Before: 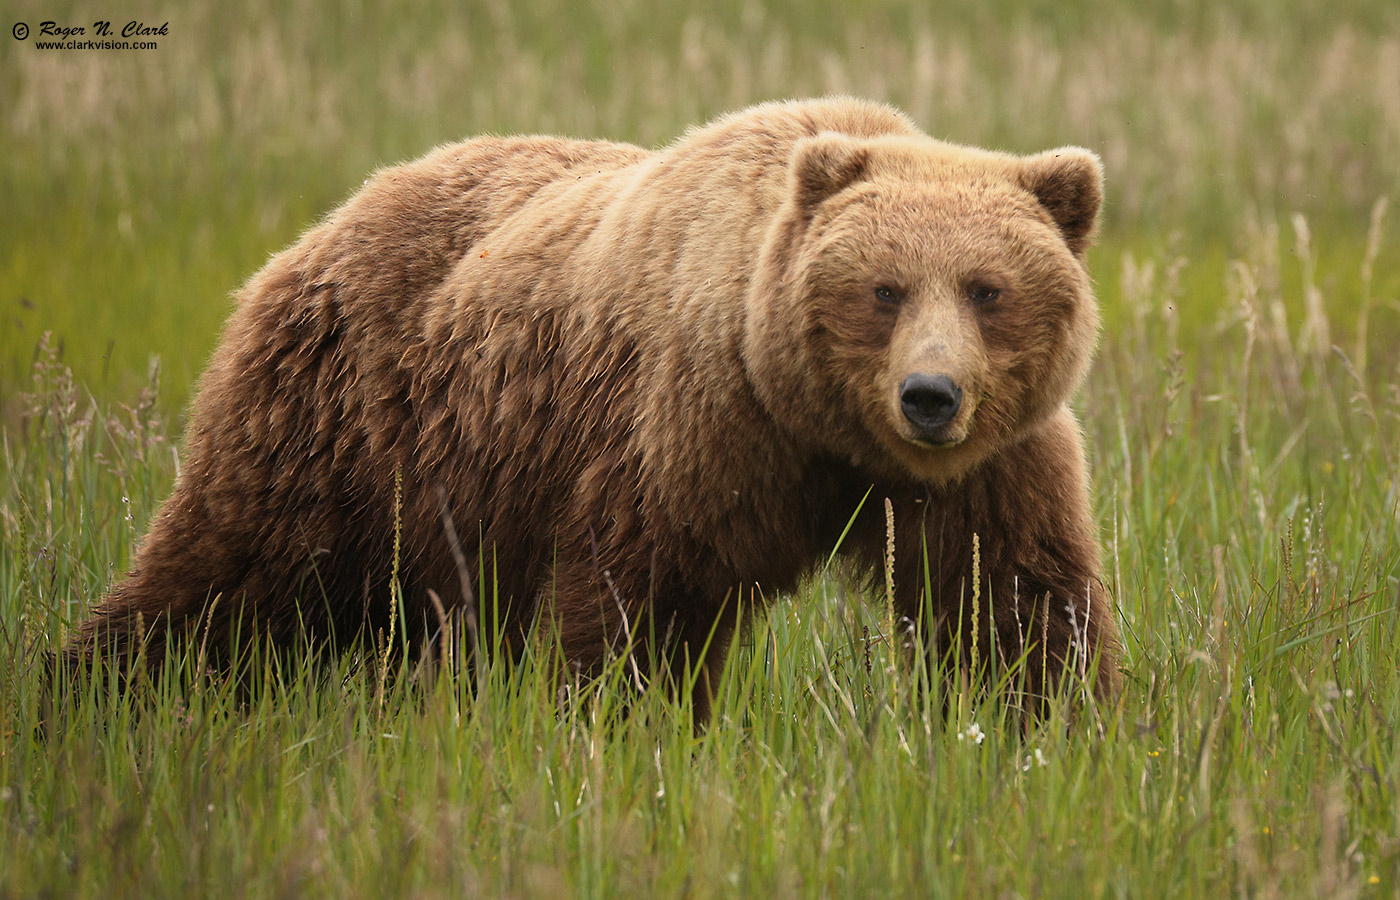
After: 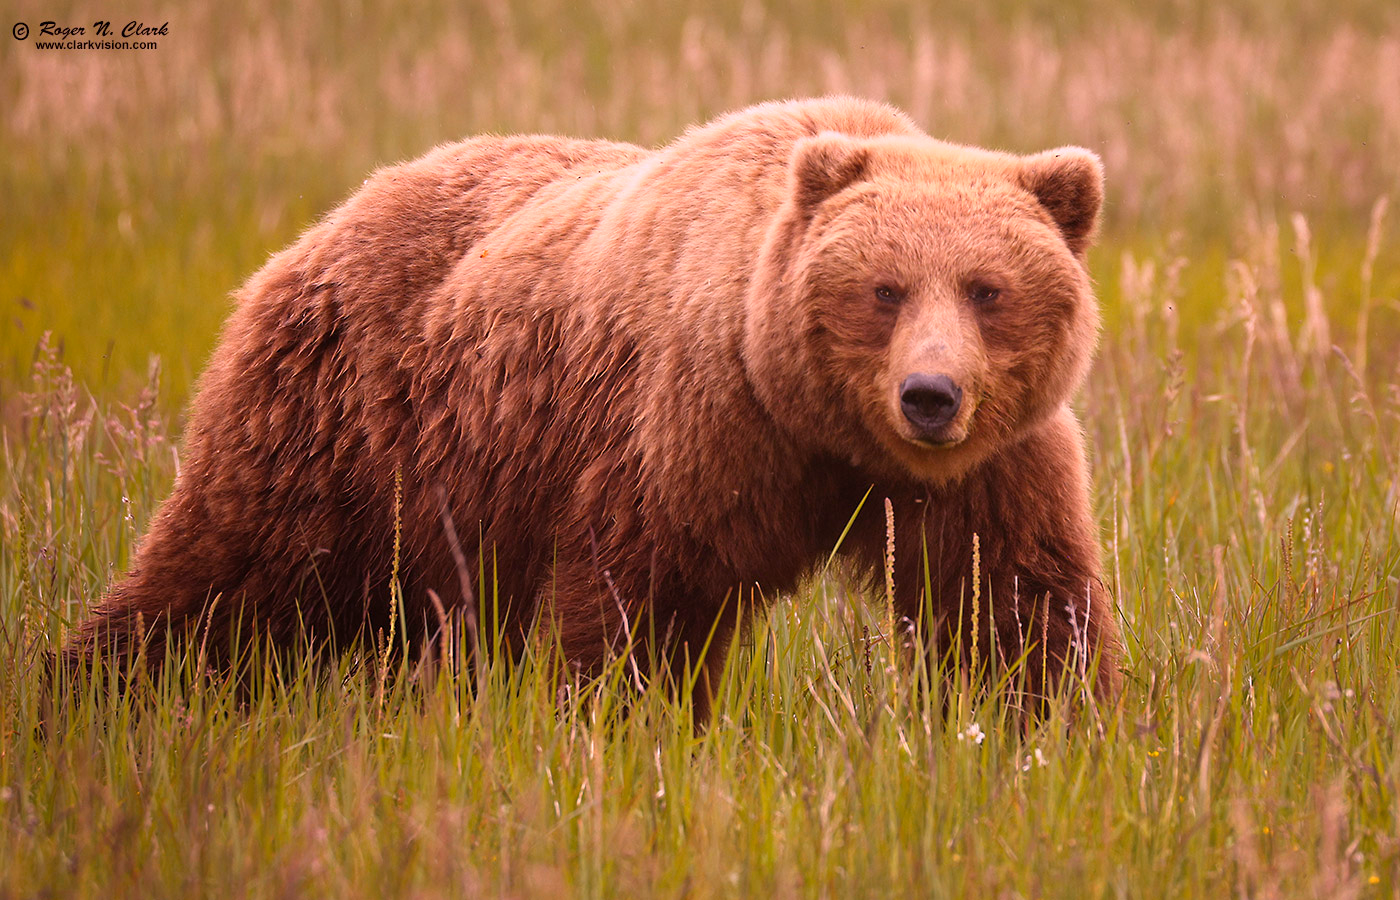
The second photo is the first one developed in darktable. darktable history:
rgb levels: mode RGB, independent channels, levels [[0, 0.474, 1], [0, 0.5, 1], [0, 0.5, 1]]
color balance rgb: perceptual saturation grading › global saturation 10%, global vibrance 10%
white balance: red 1.188, blue 1.11
